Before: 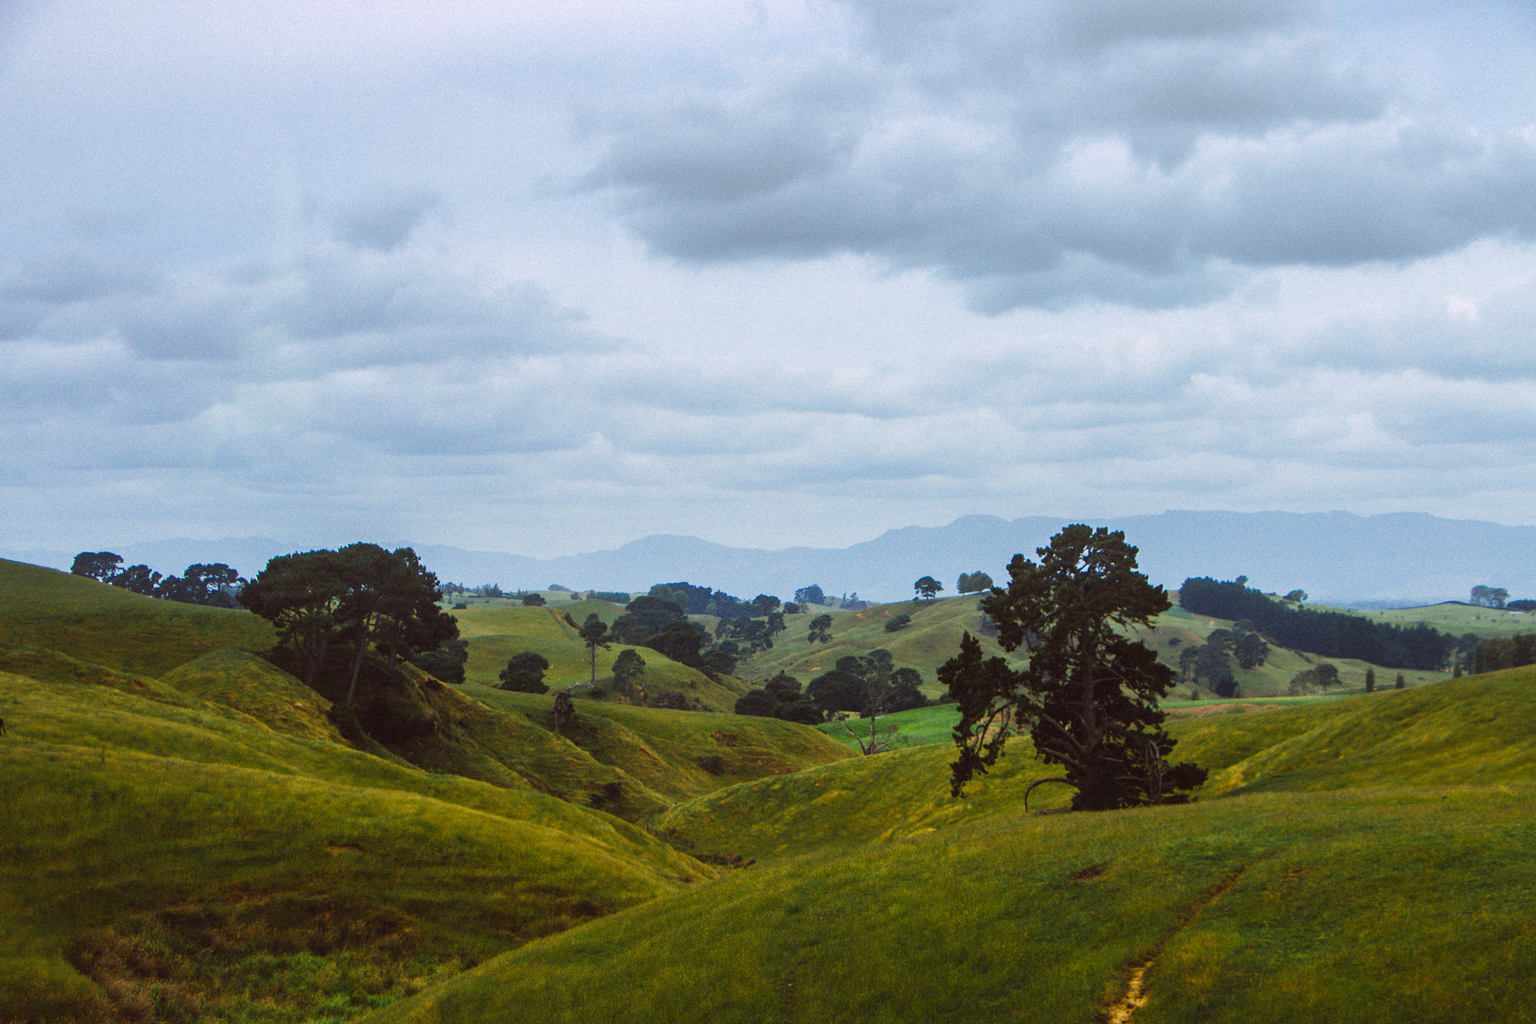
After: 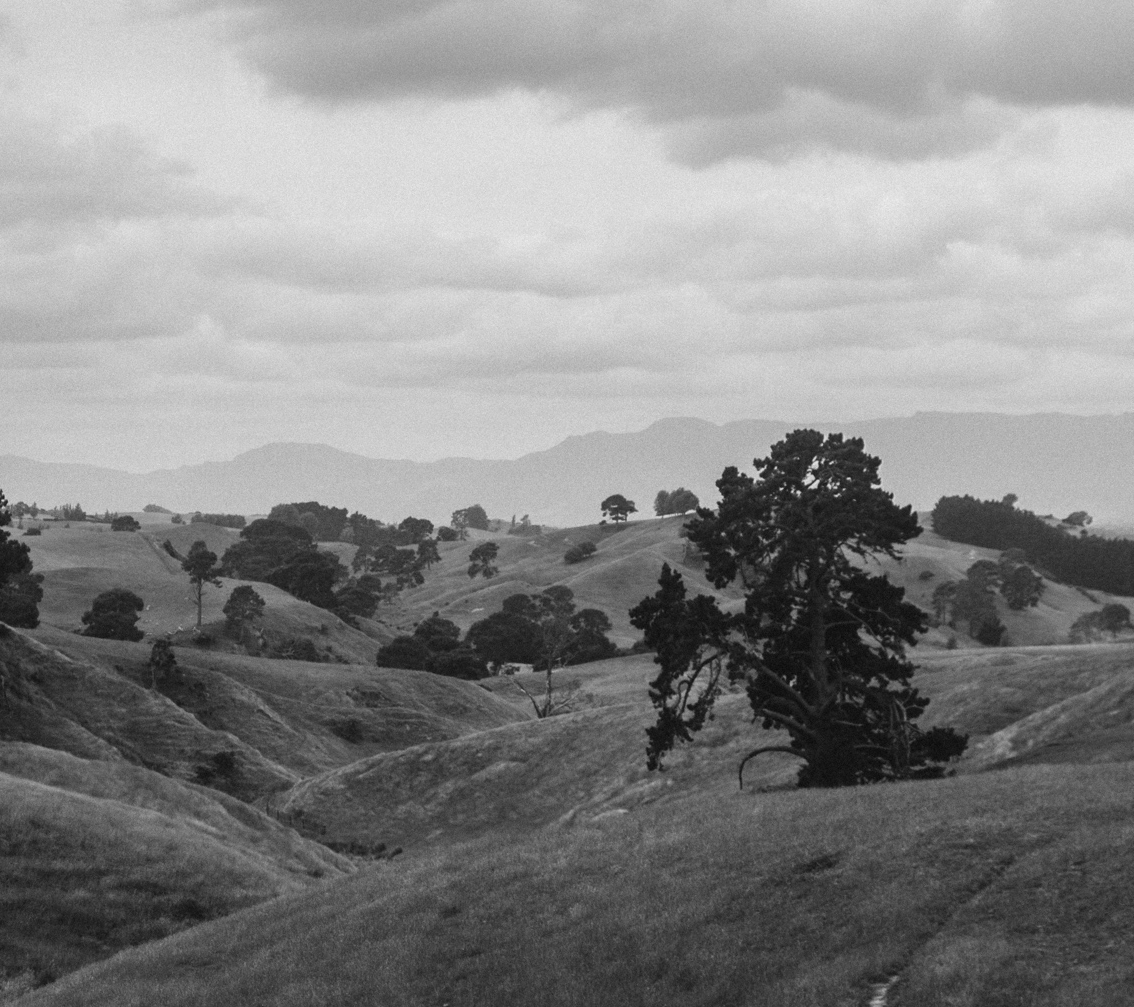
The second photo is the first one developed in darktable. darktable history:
crop and rotate: left 28.256%, top 17.734%, right 12.656%, bottom 3.573%
monochrome: on, module defaults
